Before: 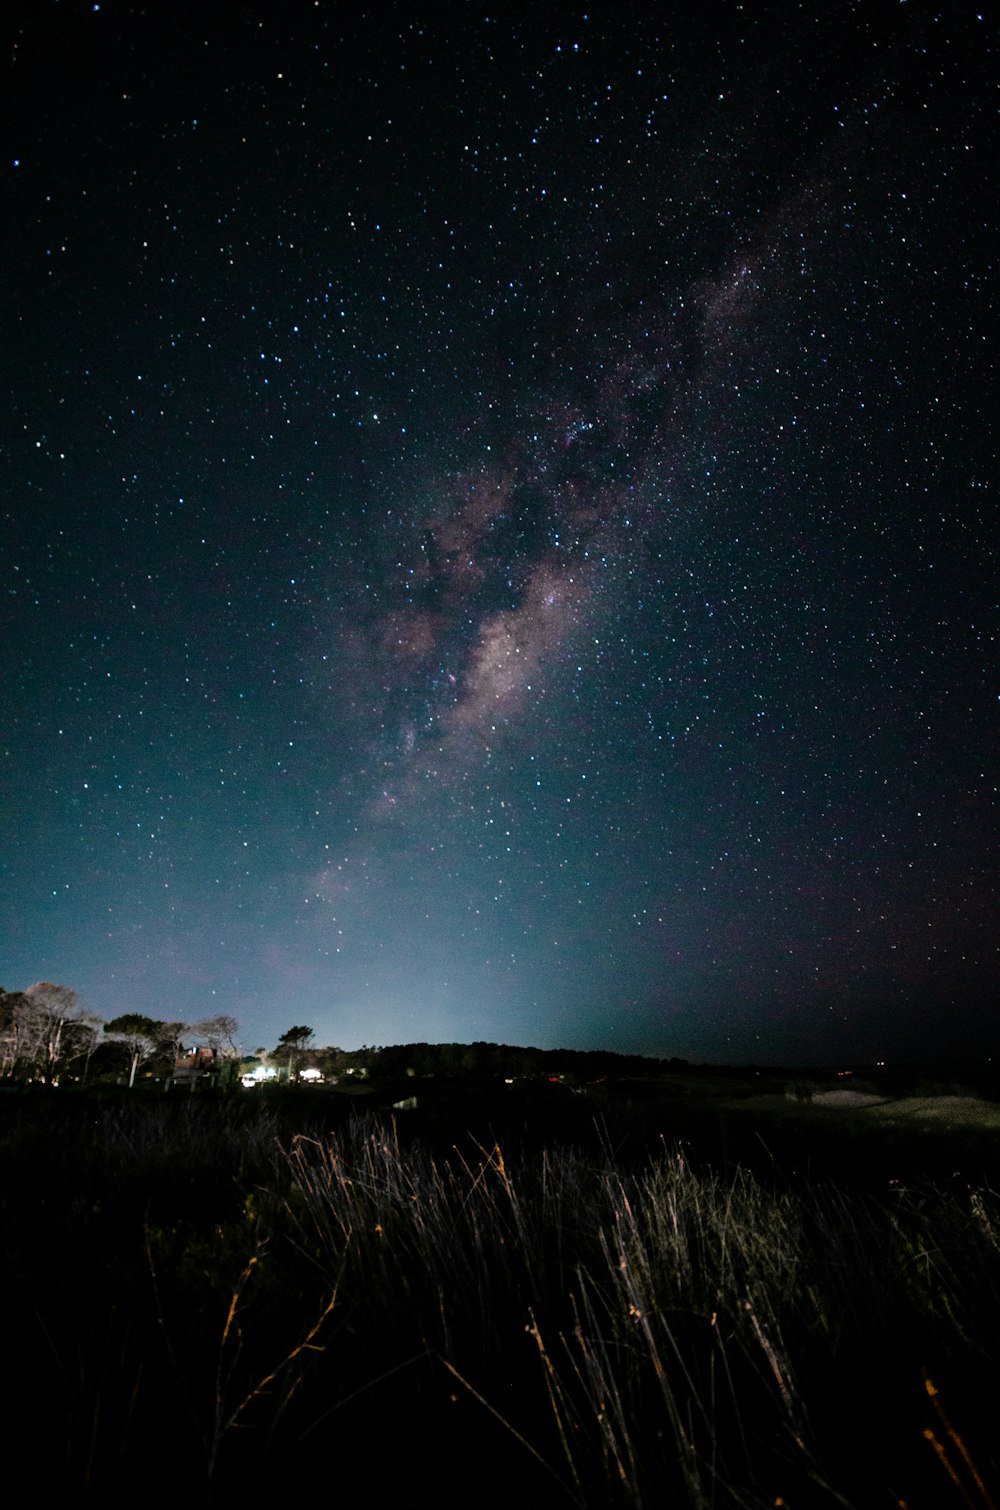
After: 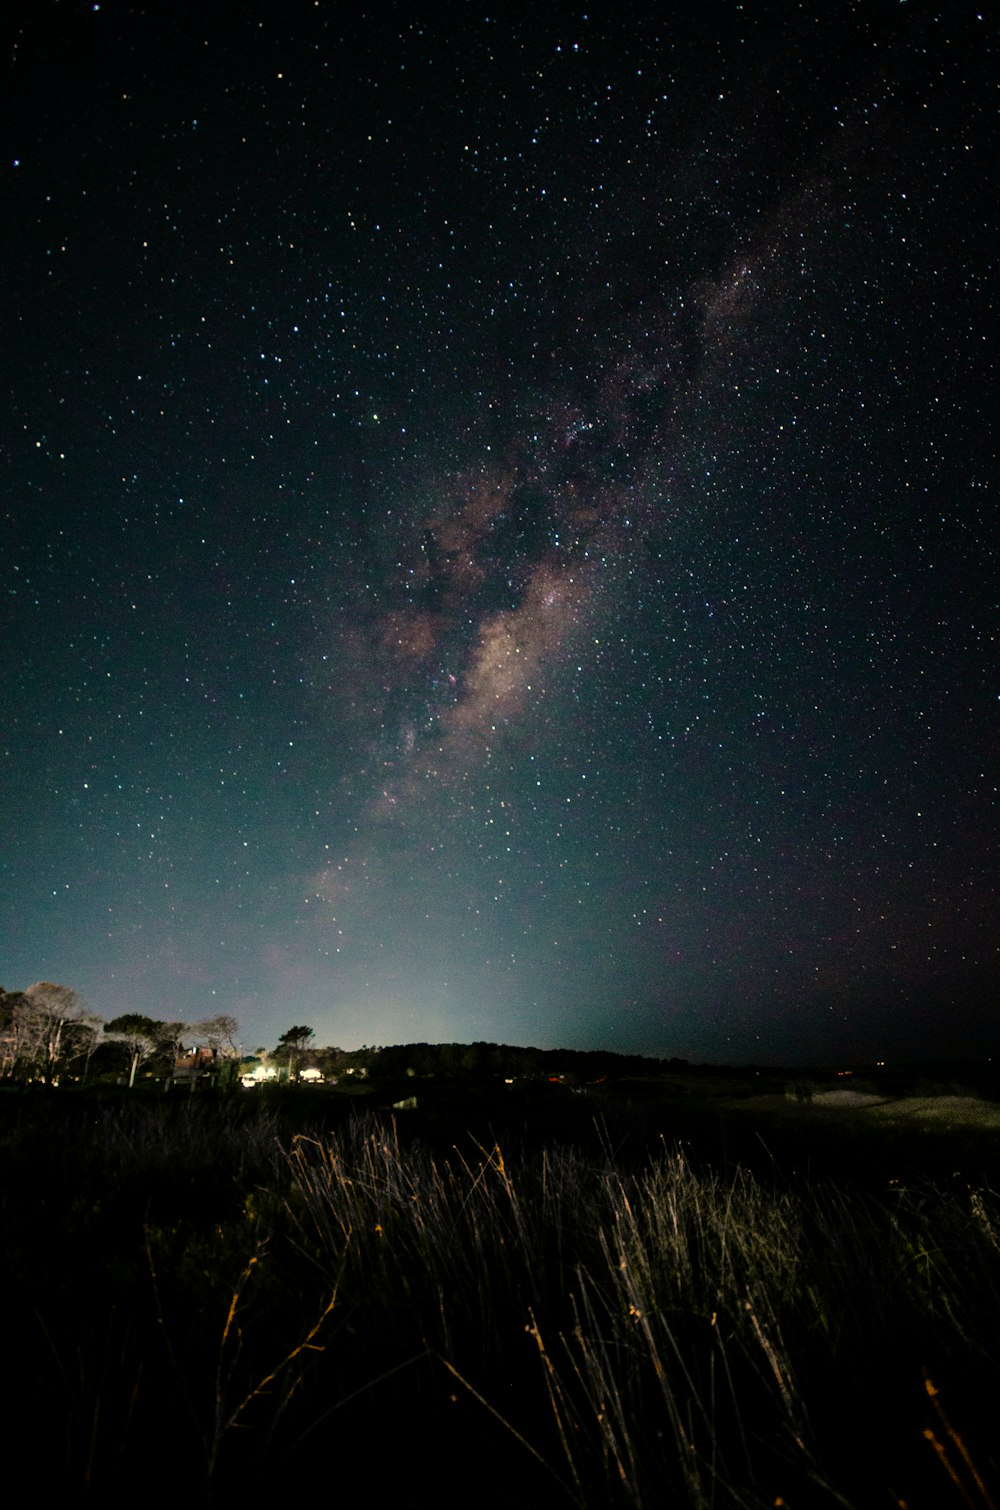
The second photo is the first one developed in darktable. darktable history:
color correction: highlights a* 2.72, highlights b* 22.8
tone equalizer: on, module defaults
